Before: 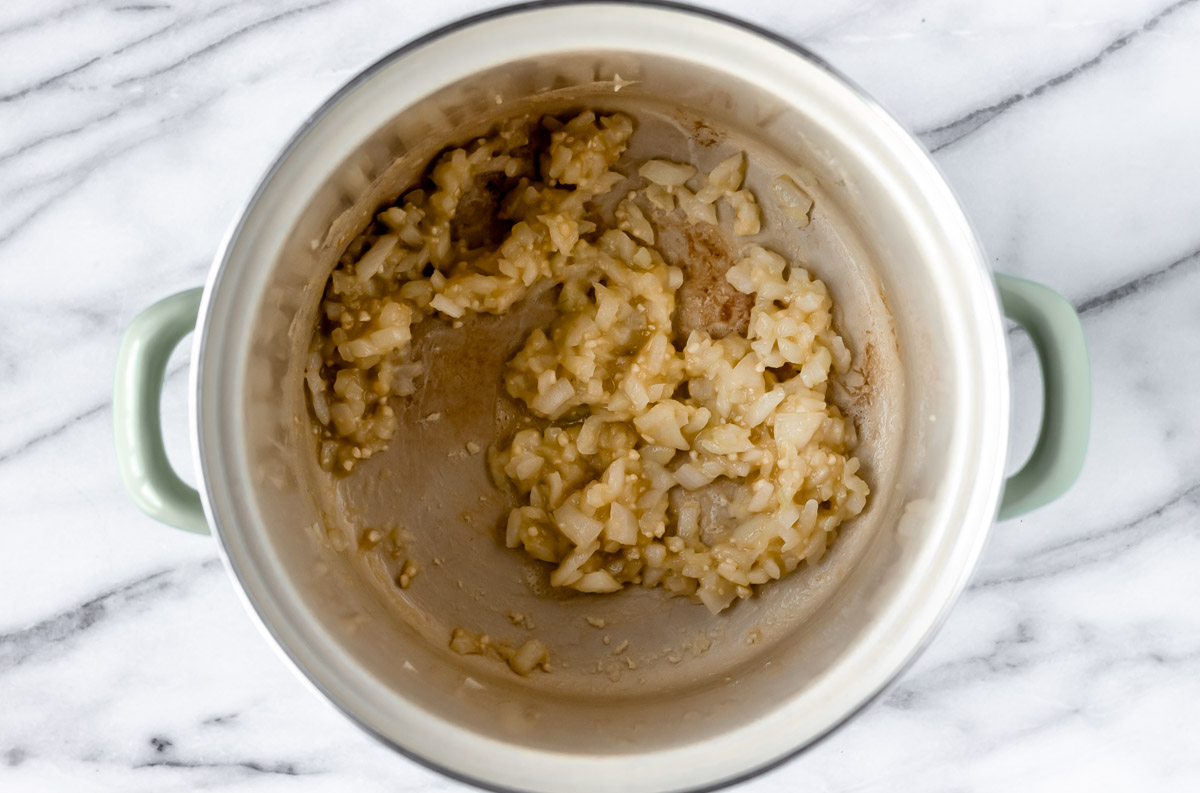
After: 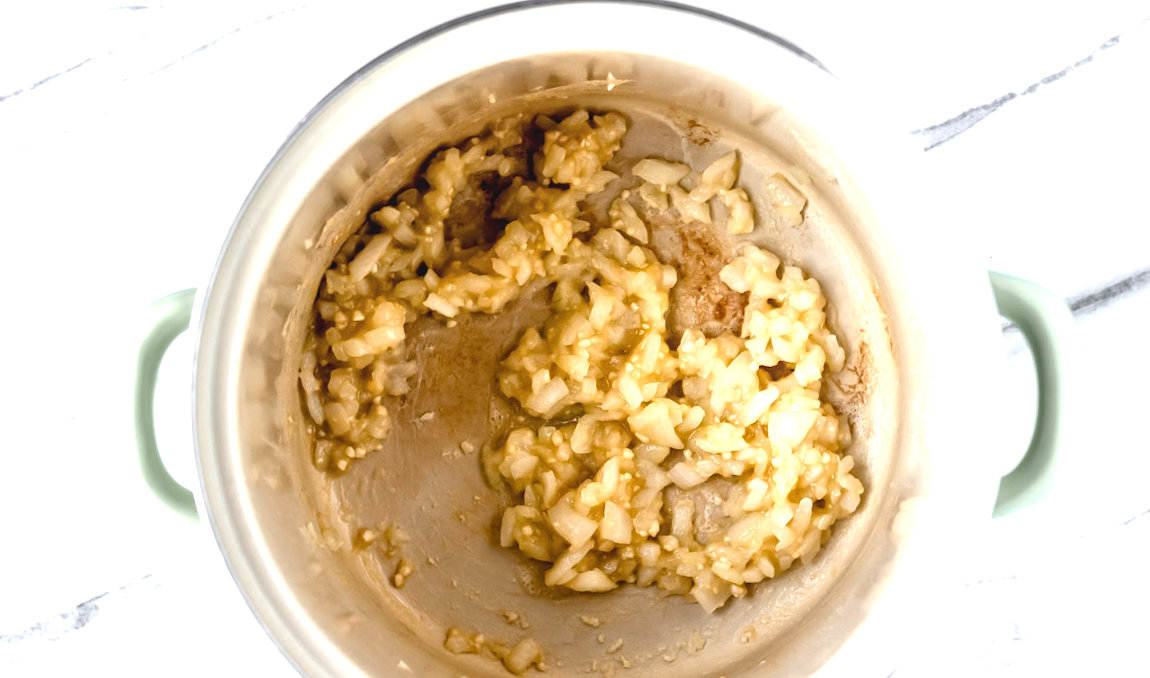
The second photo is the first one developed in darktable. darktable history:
local contrast: detail 109%
crop and rotate: angle 0.125°, left 0.354%, right 3.456%, bottom 14.202%
exposure: black level correction 0, exposure 1.103 EV, compensate exposure bias true, compensate highlight preservation false
